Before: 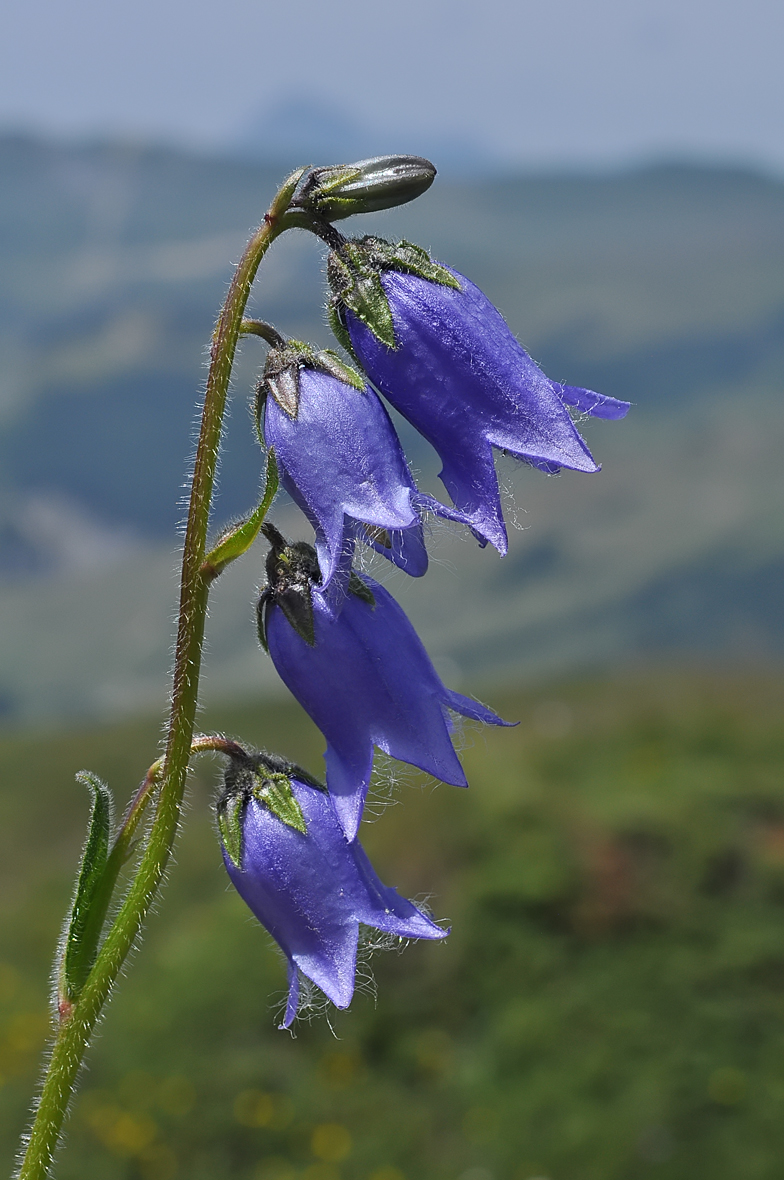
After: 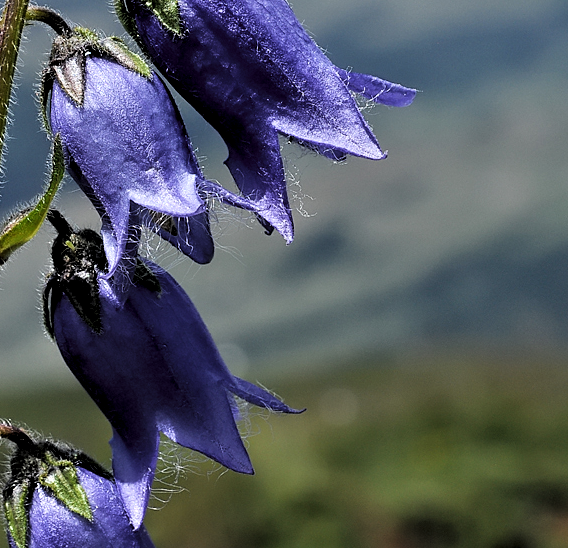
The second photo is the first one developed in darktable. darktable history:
crop and rotate: left 27.534%, top 26.557%, bottom 26.973%
local contrast: highlights 105%, shadows 102%, detail 119%, midtone range 0.2
levels: levels [0.055, 0.477, 0.9]
filmic rgb: black relative exposure -5 EV, white relative exposure 3.53 EV, hardness 3.19, contrast 1.3, highlights saturation mix -49.13%
